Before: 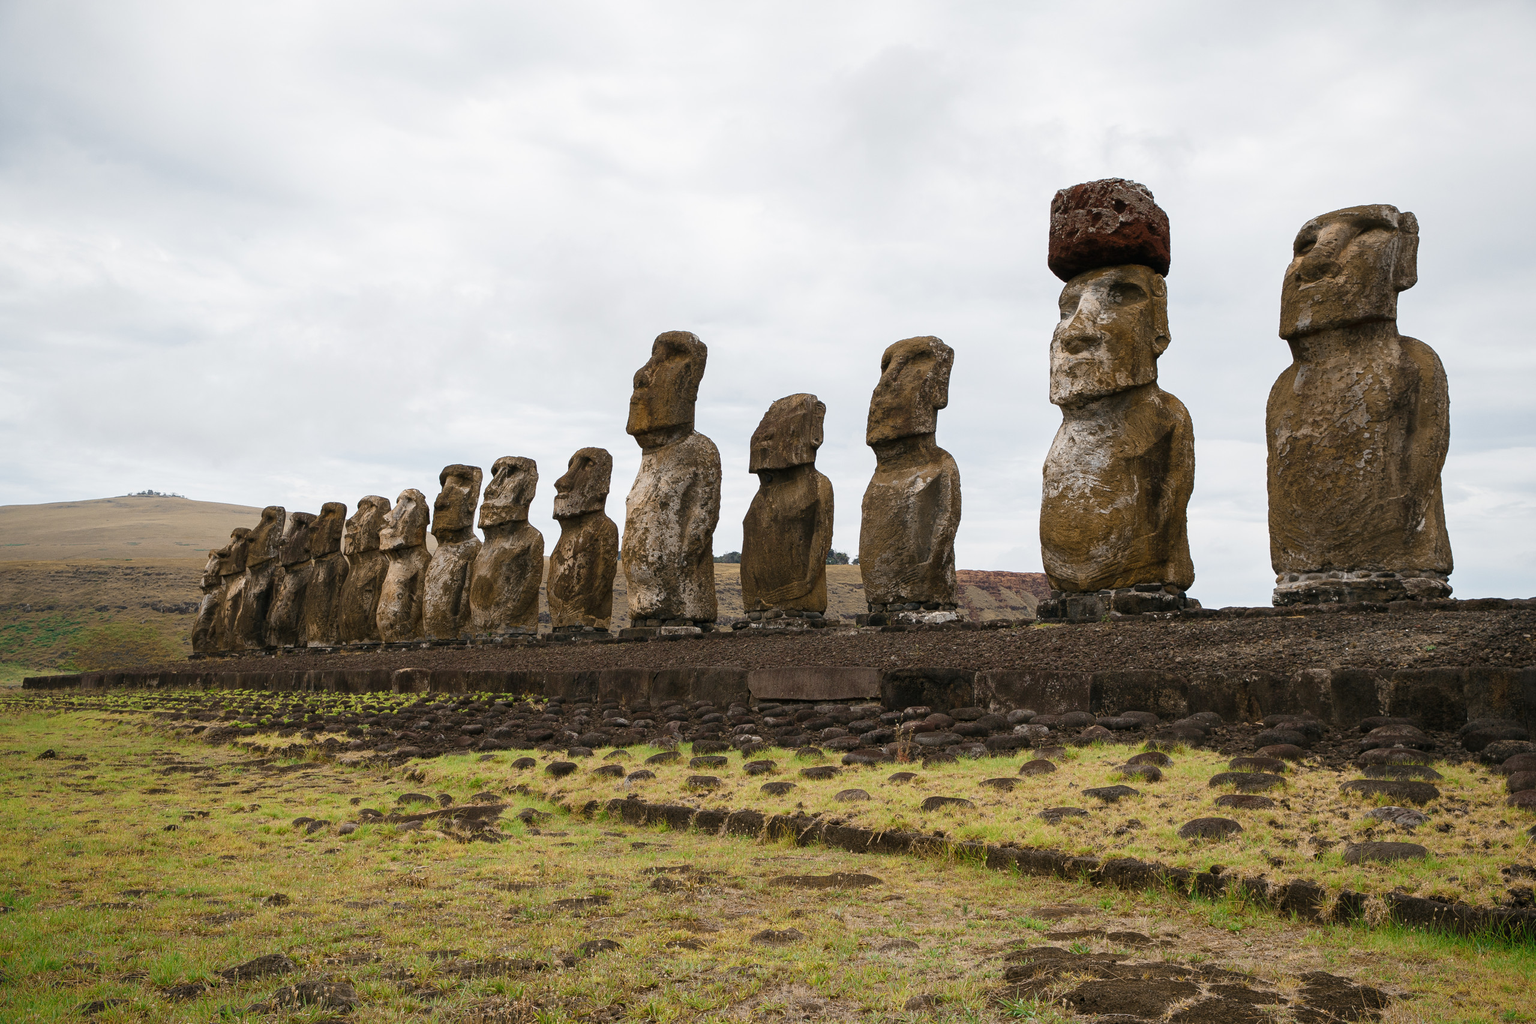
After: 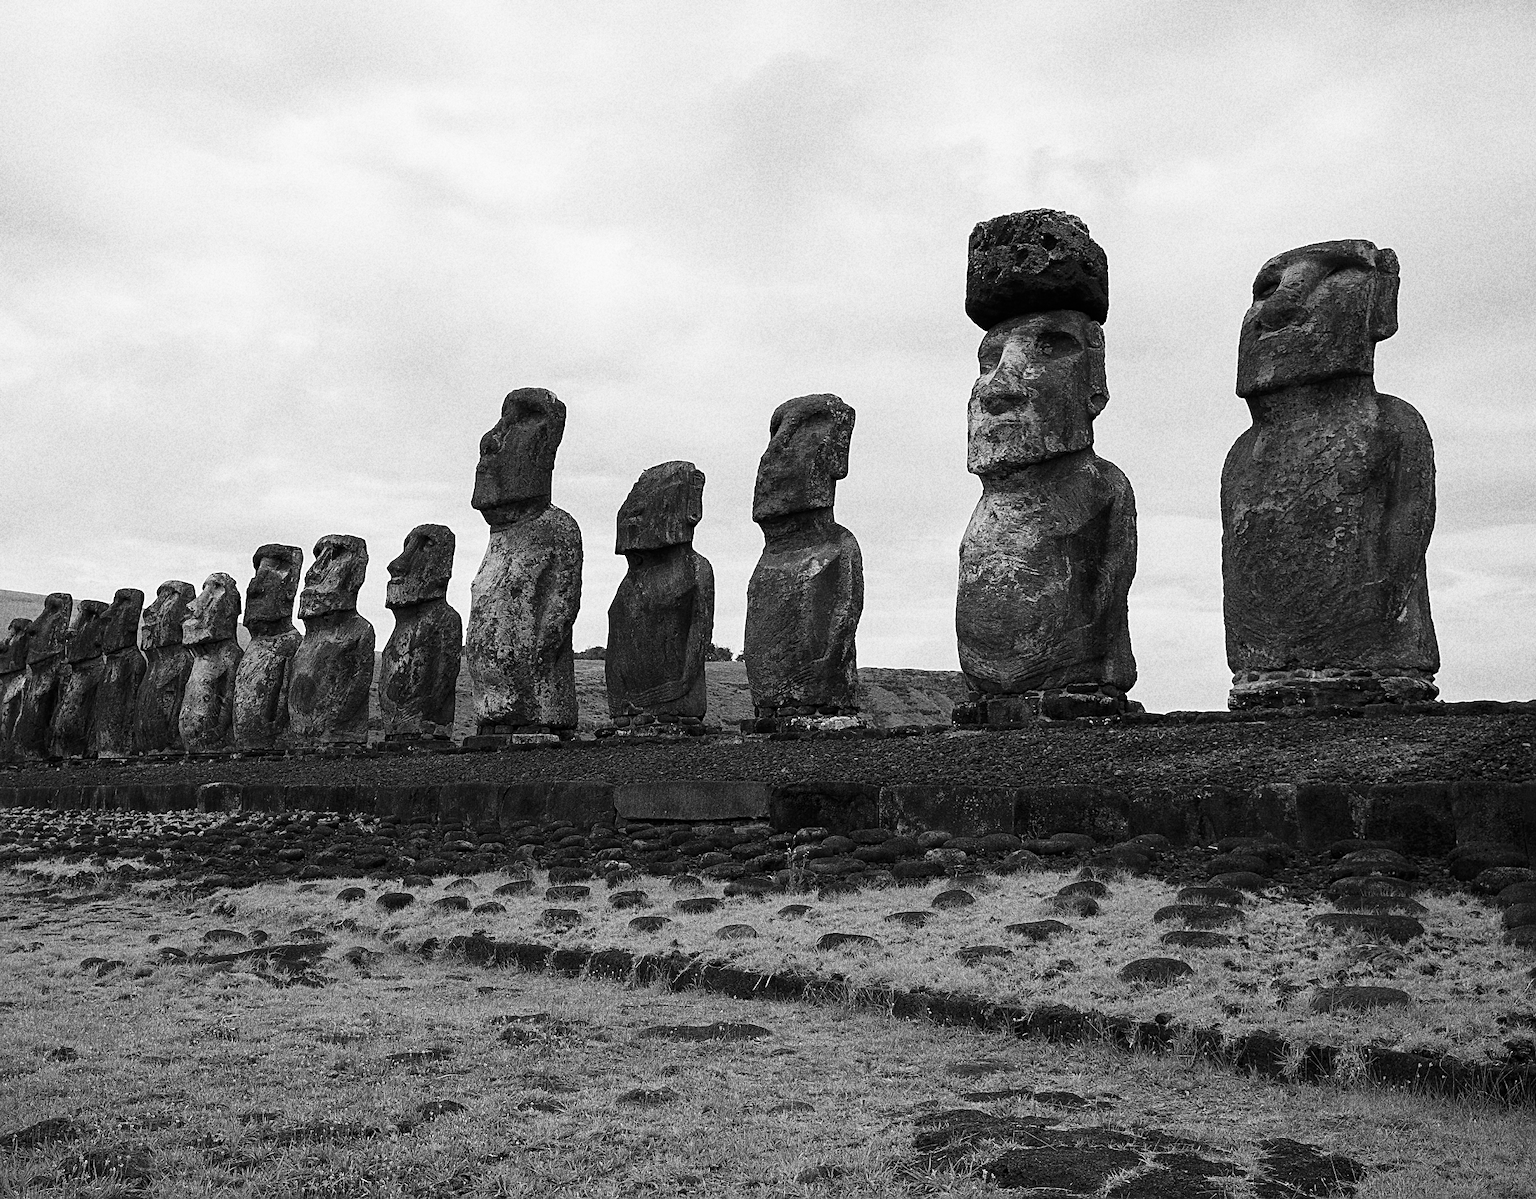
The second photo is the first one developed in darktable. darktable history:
crop and rotate: left 14.584%
grain: coarseness 10.62 ISO, strength 55.56%
contrast brightness saturation: contrast 0.07, brightness -0.14, saturation 0.11
sharpen: on, module defaults
color balance rgb: shadows lift › chroma 11.71%, shadows lift › hue 133.46°, power › chroma 2.15%, power › hue 166.83°, highlights gain › chroma 4%, highlights gain › hue 200.2°, perceptual saturation grading › global saturation 18.05%
monochrome: on, module defaults
